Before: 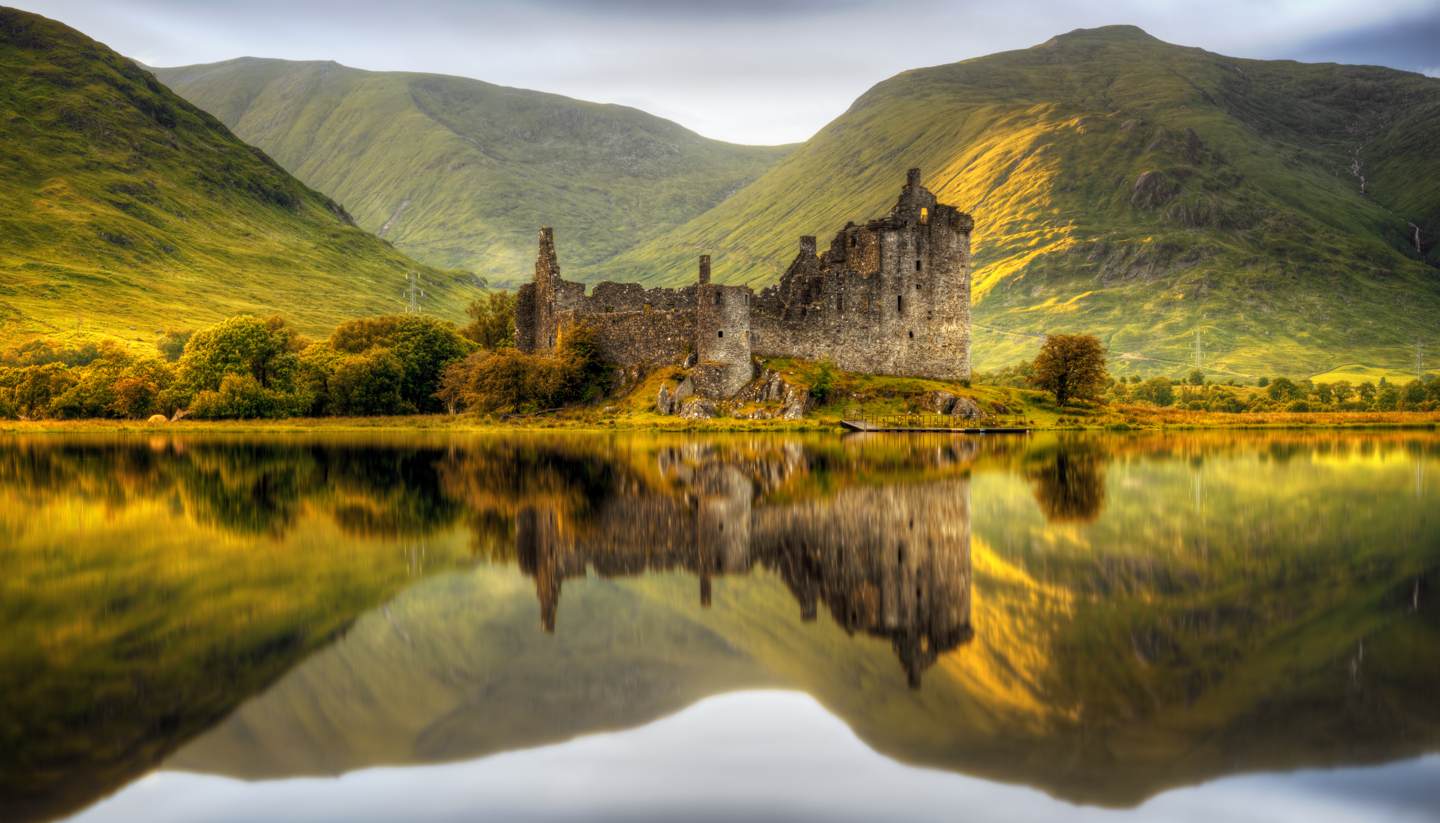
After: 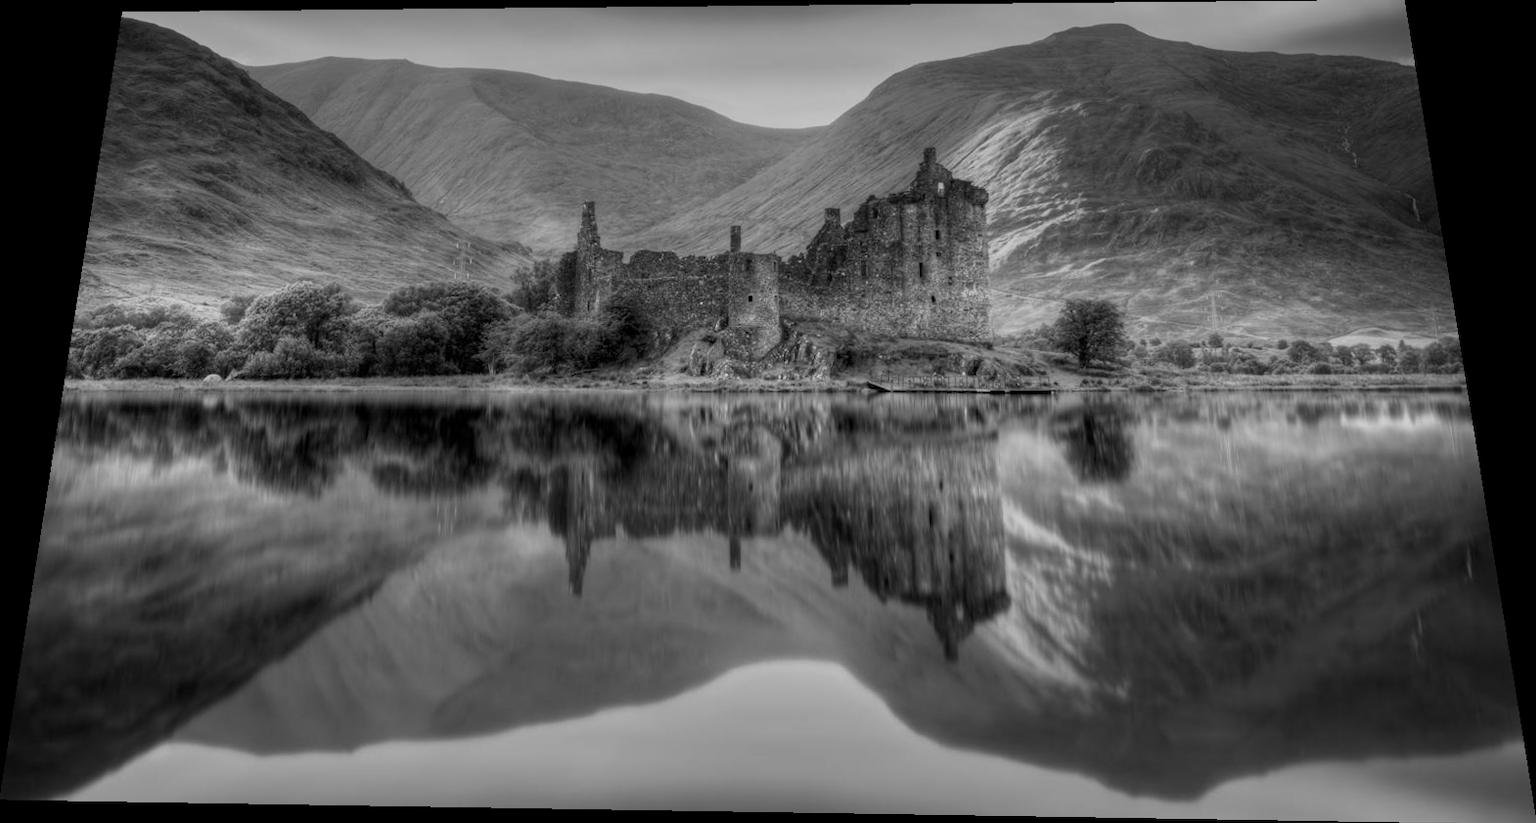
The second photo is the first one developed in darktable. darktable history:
monochrome: a 79.32, b 81.83, size 1.1
rotate and perspective: rotation 0.128°, lens shift (vertical) -0.181, lens shift (horizontal) -0.044, shear 0.001, automatic cropping off
